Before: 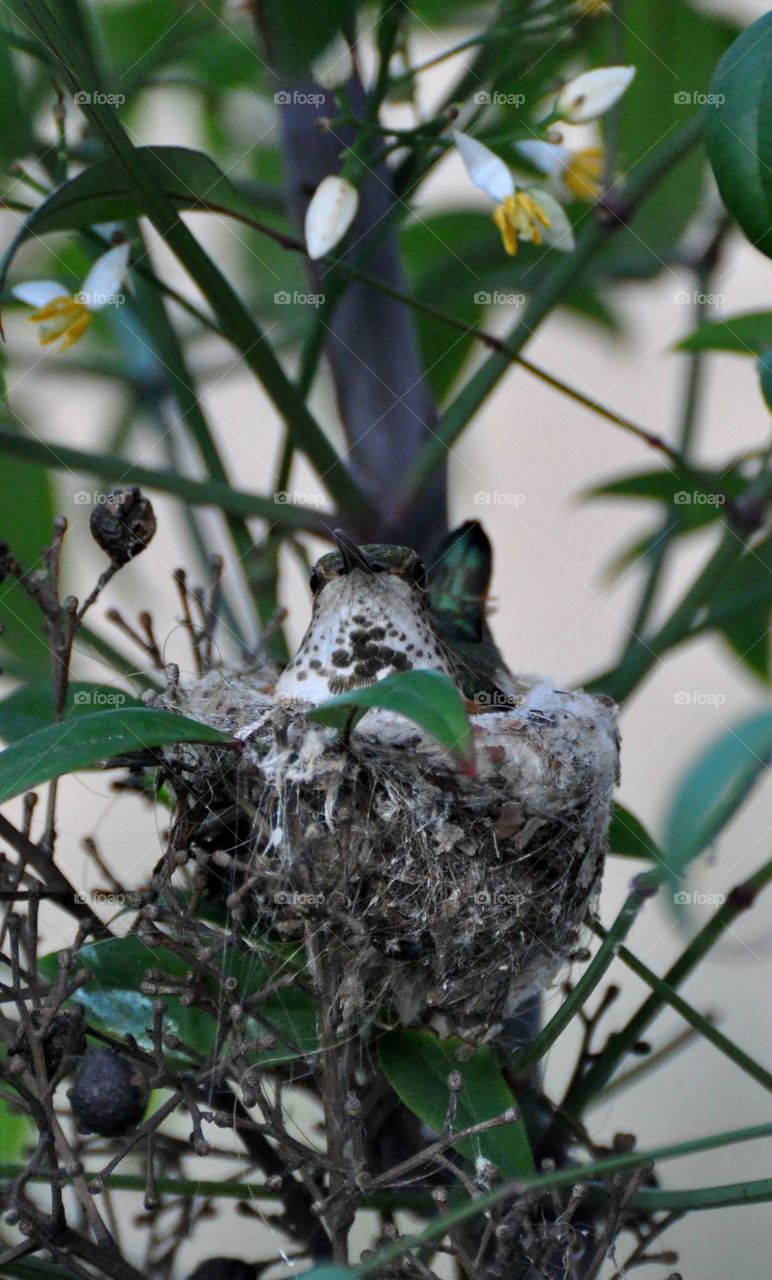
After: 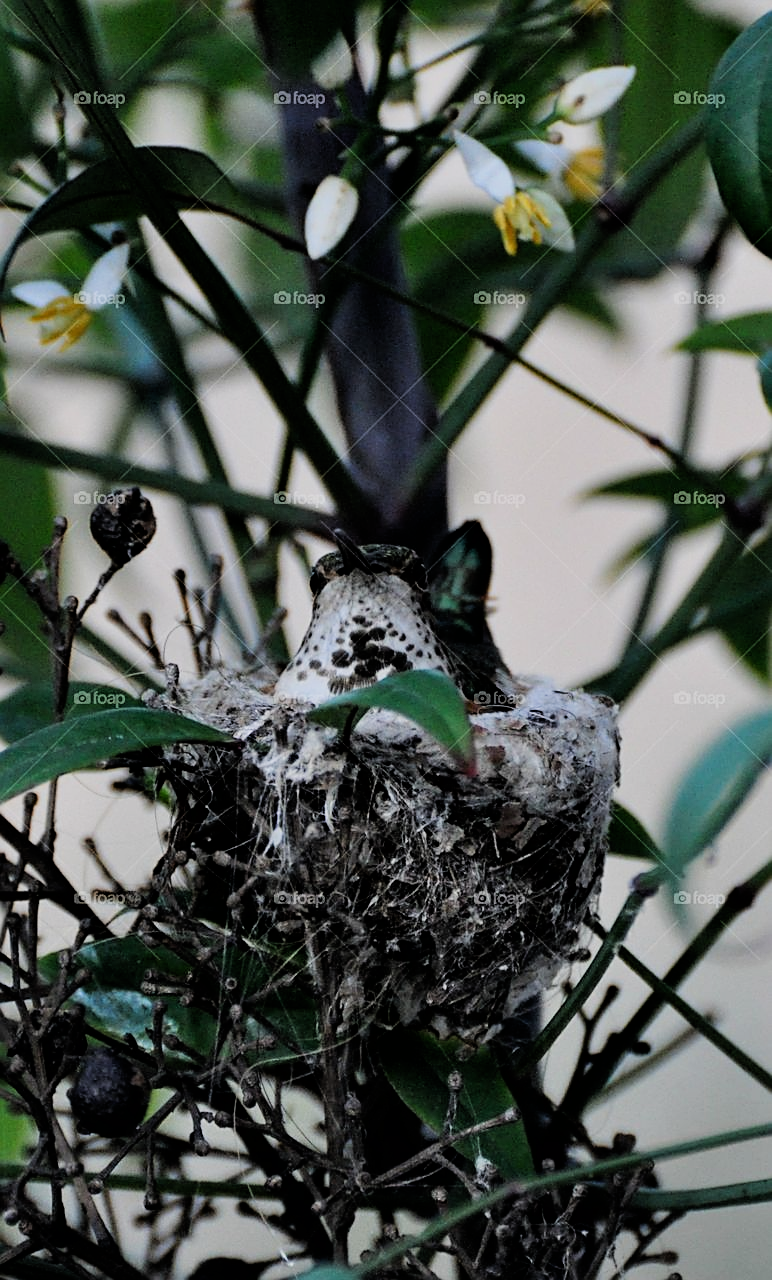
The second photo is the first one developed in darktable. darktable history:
filmic rgb: black relative exposure -5.07 EV, white relative exposure 3.99 EV, hardness 2.88, contrast 1.297, highlights saturation mix -30.8%
sharpen: on, module defaults
